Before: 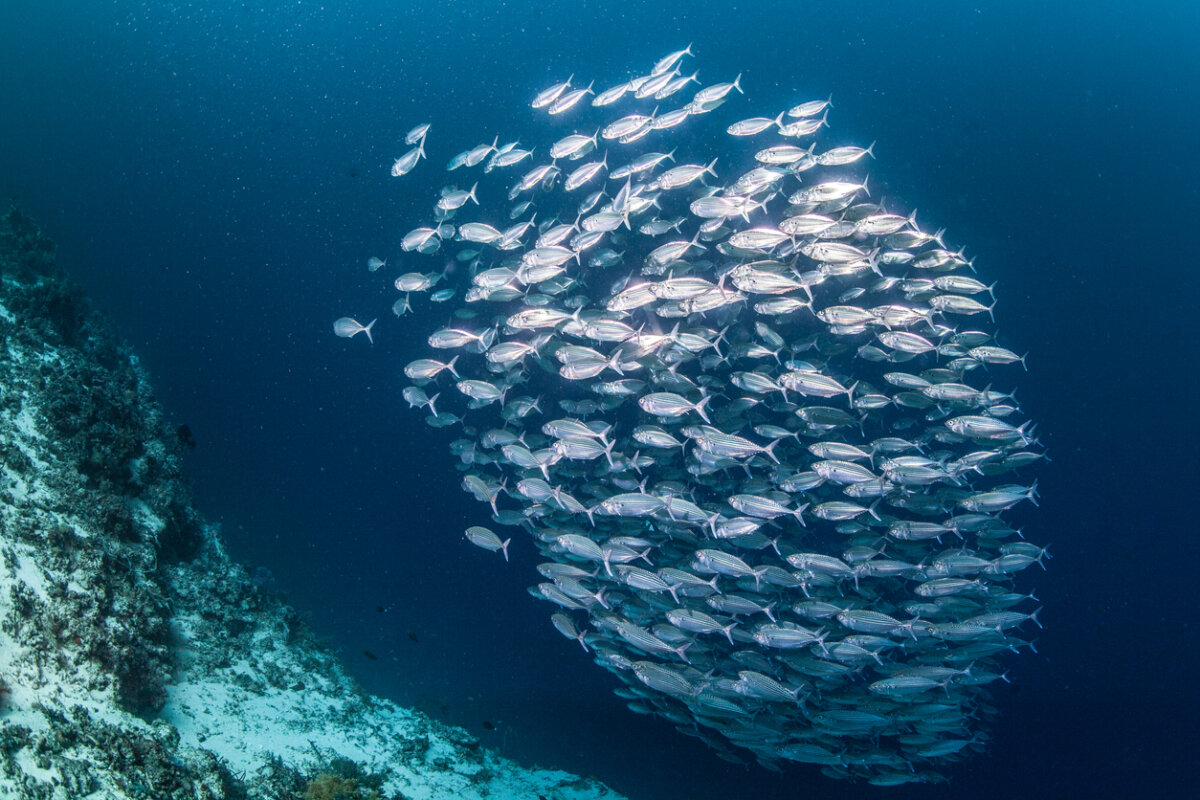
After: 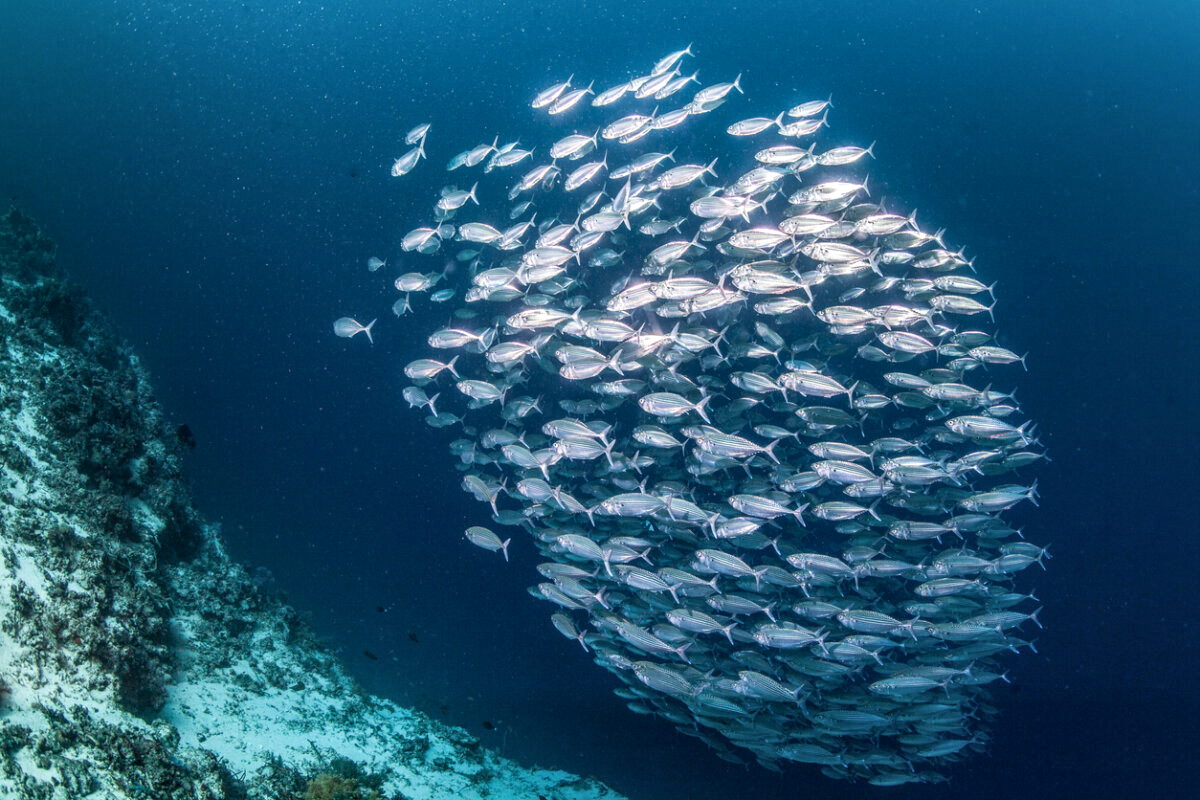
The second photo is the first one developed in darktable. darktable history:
local contrast: highlights 106%, shadows 98%, detail 131%, midtone range 0.2
shadows and highlights: shadows 22.56, highlights -48.77, soften with gaussian
